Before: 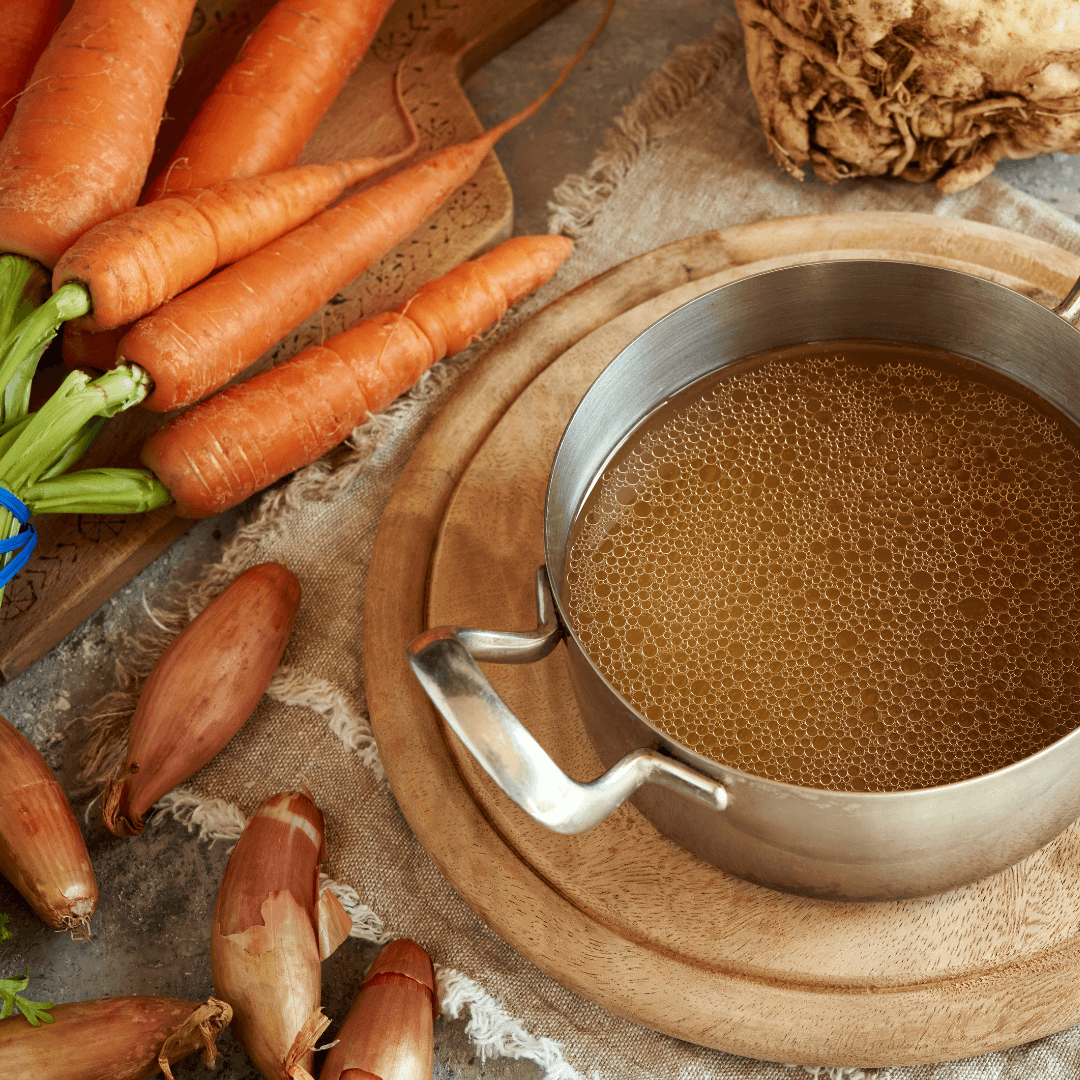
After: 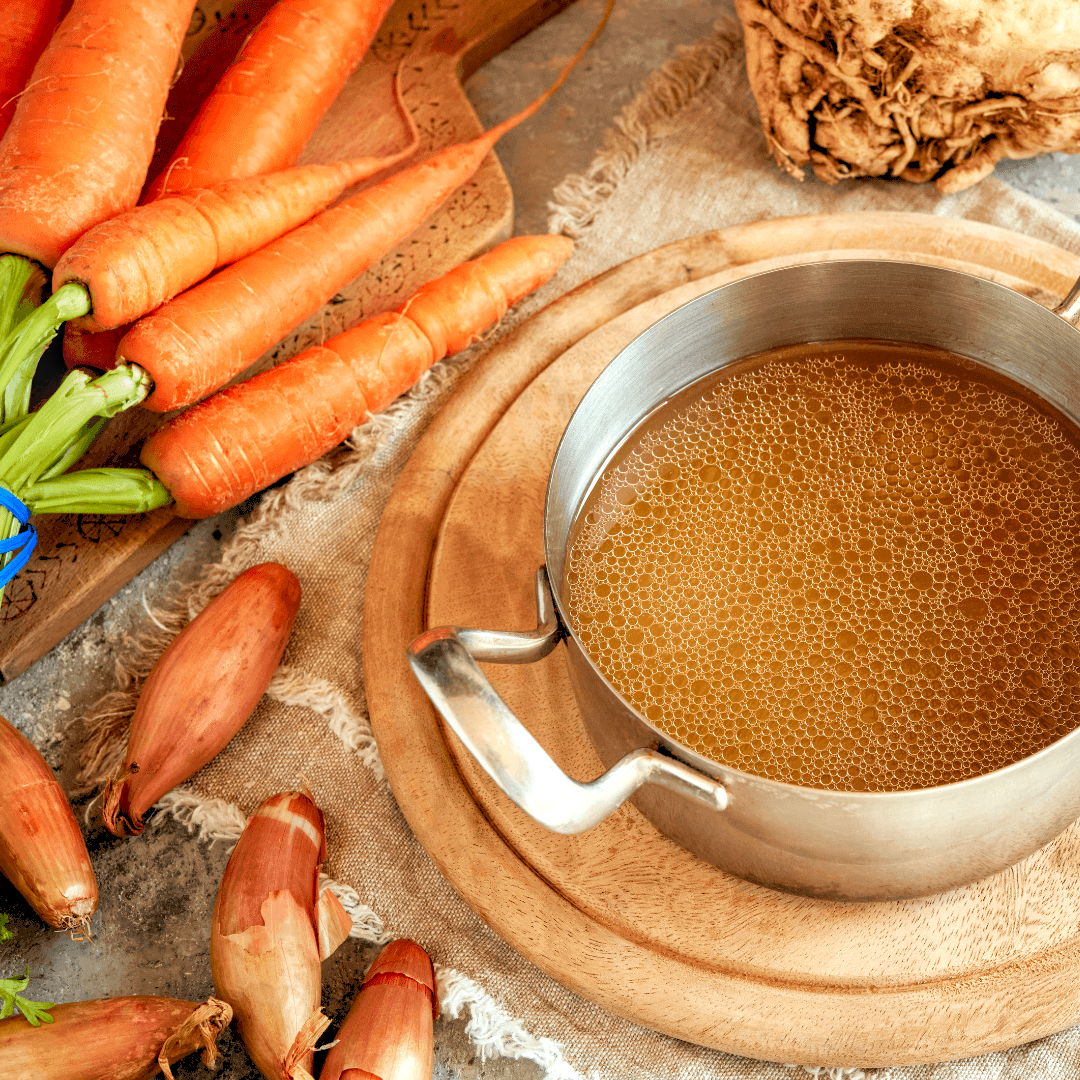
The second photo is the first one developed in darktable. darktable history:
local contrast: detail 130%
levels: levels [0.072, 0.414, 0.976]
